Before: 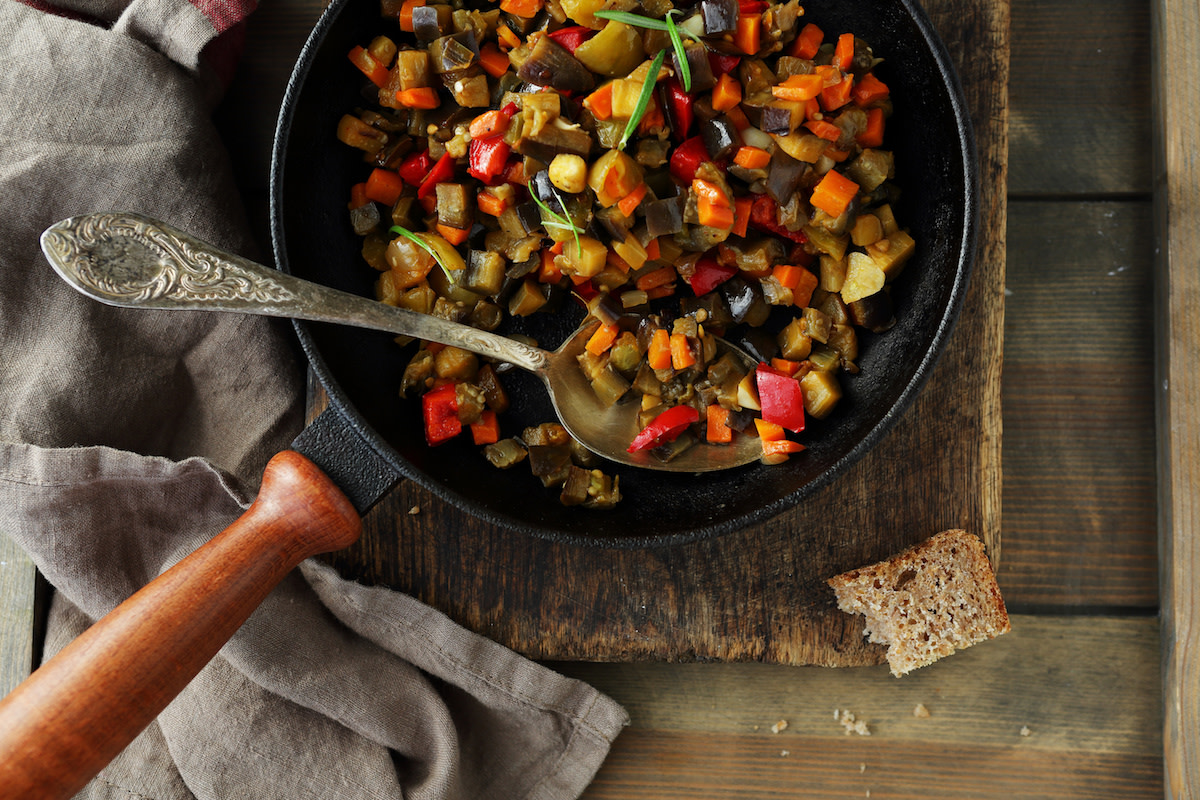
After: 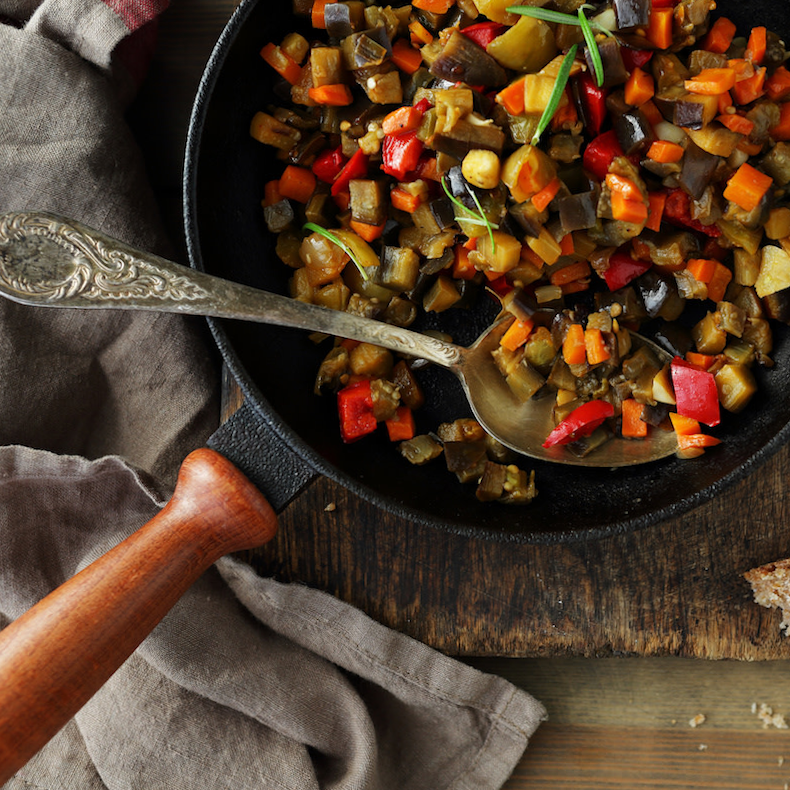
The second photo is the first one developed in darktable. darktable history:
rotate and perspective: rotation -0.45°, automatic cropping original format, crop left 0.008, crop right 0.992, crop top 0.012, crop bottom 0.988
crop and rotate: left 6.617%, right 26.717%
